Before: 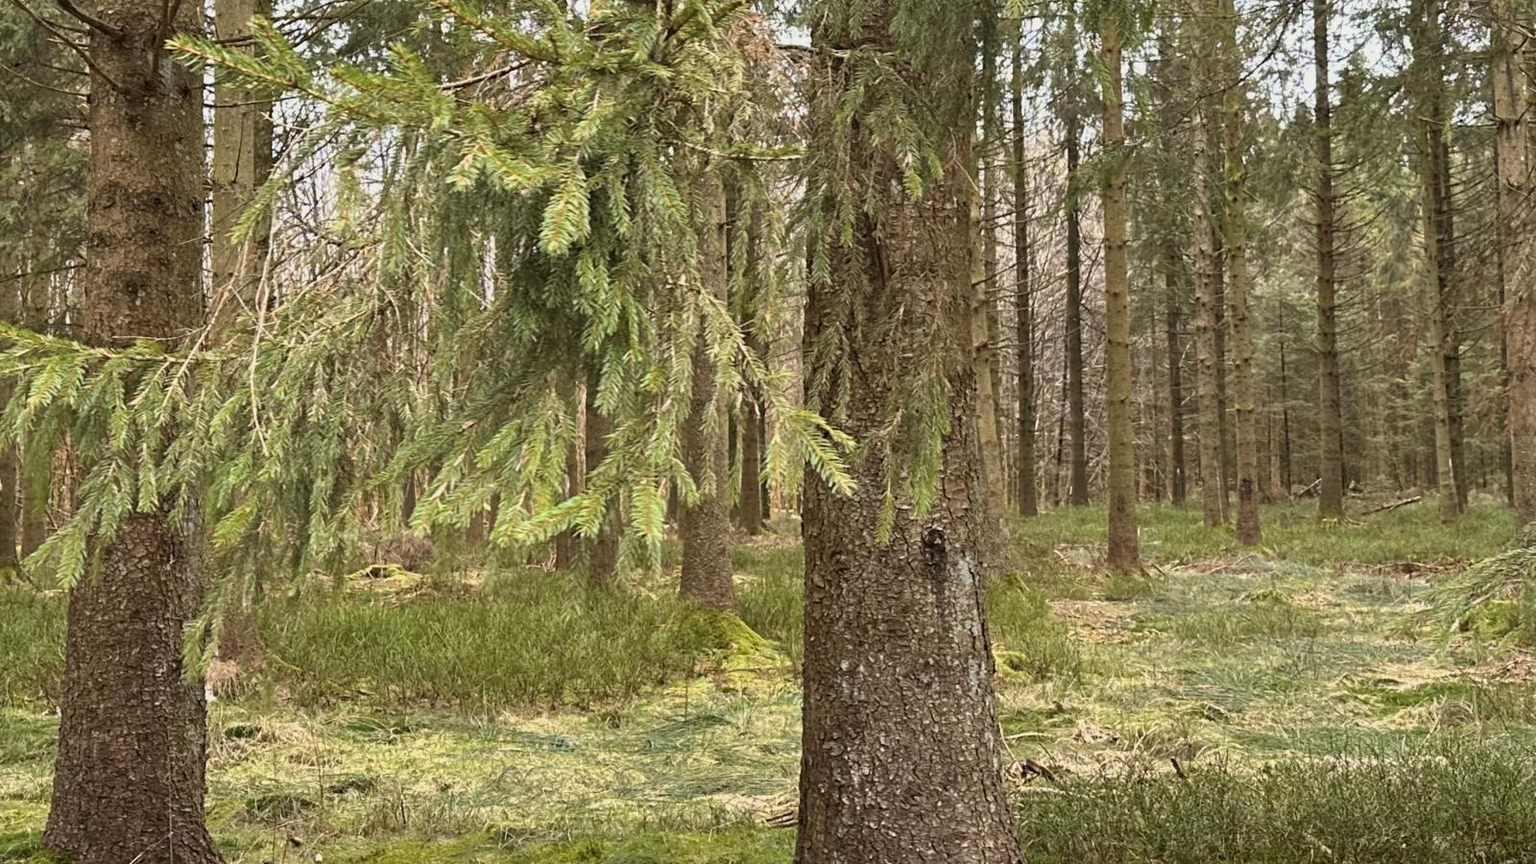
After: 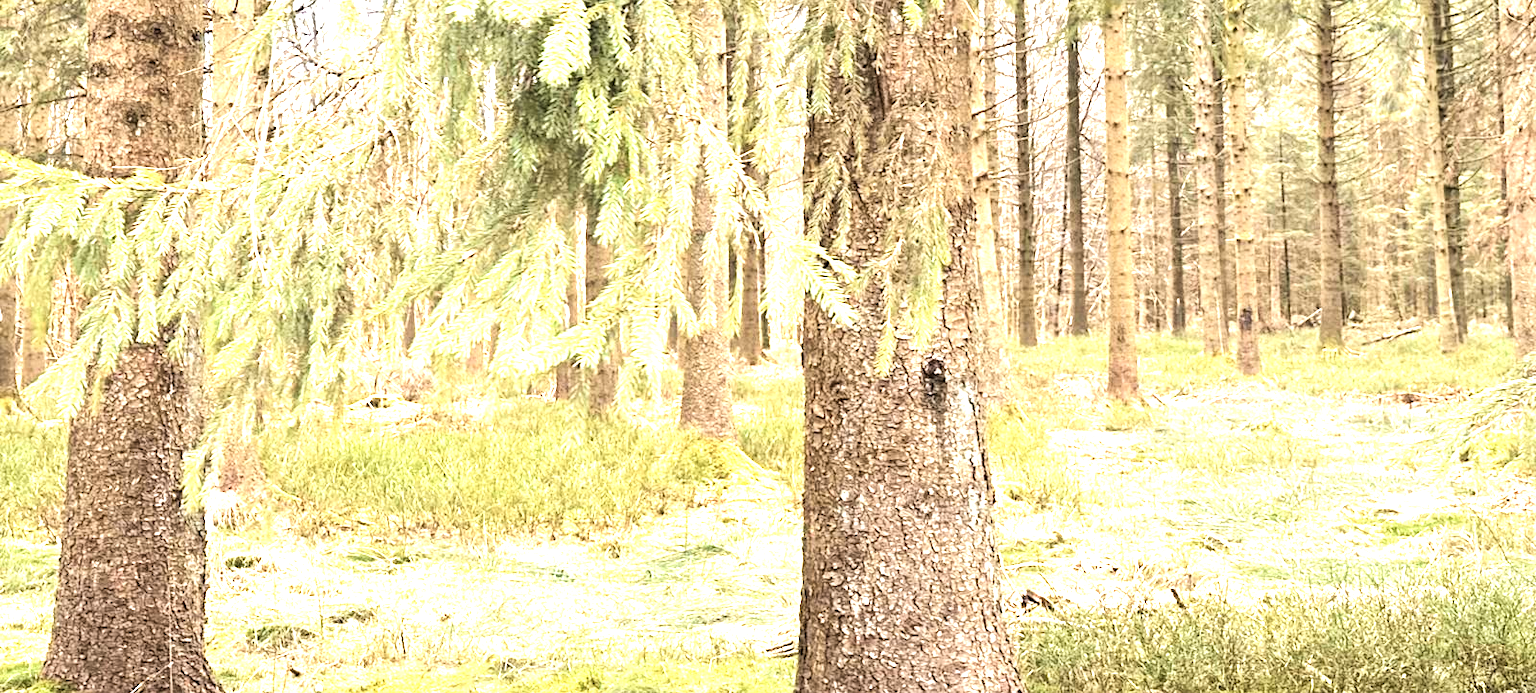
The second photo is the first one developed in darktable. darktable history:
exposure: black level correction 0, exposure 1.604 EV, compensate highlight preservation false
color zones: curves: ch0 [(0.018, 0.548) (0.224, 0.64) (0.425, 0.447) (0.675, 0.575) (0.732, 0.579)]; ch1 [(0.066, 0.487) (0.25, 0.5) (0.404, 0.43) (0.75, 0.421) (0.956, 0.421)]; ch2 [(0.044, 0.561) (0.215, 0.465) (0.399, 0.544) (0.465, 0.548) (0.614, 0.447) (0.724, 0.43) (0.882, 0.623) (0.956, 0.632)]
tone equalizer: -7 EV 0.106 EV
crop and rotate: top 19.759%
tone curve: curves: ch0 [(0.003, 0) (0.066, 0.031) (0.163, 0.112) (0.264, 0.238) (0.395, 0.408) (0.517, 0.56) (0.684, 0.734) (0.791, 0.814) (1, 1)]; ch1 [(0, 0) (0.164, 0.115) (0.337, 0.332) (0.39, 0.398) (0.464, 0.461) (0.501, 0.5) (0.507, 0.5) (0.534, 0.532) (0.577, 0.59) (0.652, 0.681) (0.733, 0.749) (0.811, 0.796) (1, 1)]; ch2 [(0, 0) (0.337, 0.382) (0.464, 0.476) (0.501, 0.5) (0.527, 0.54) (0.551, 0.565) (0.6, 0.59) (0.687, 0.675) (1, 1)], color space Lab, linked channels, preserve colors none
